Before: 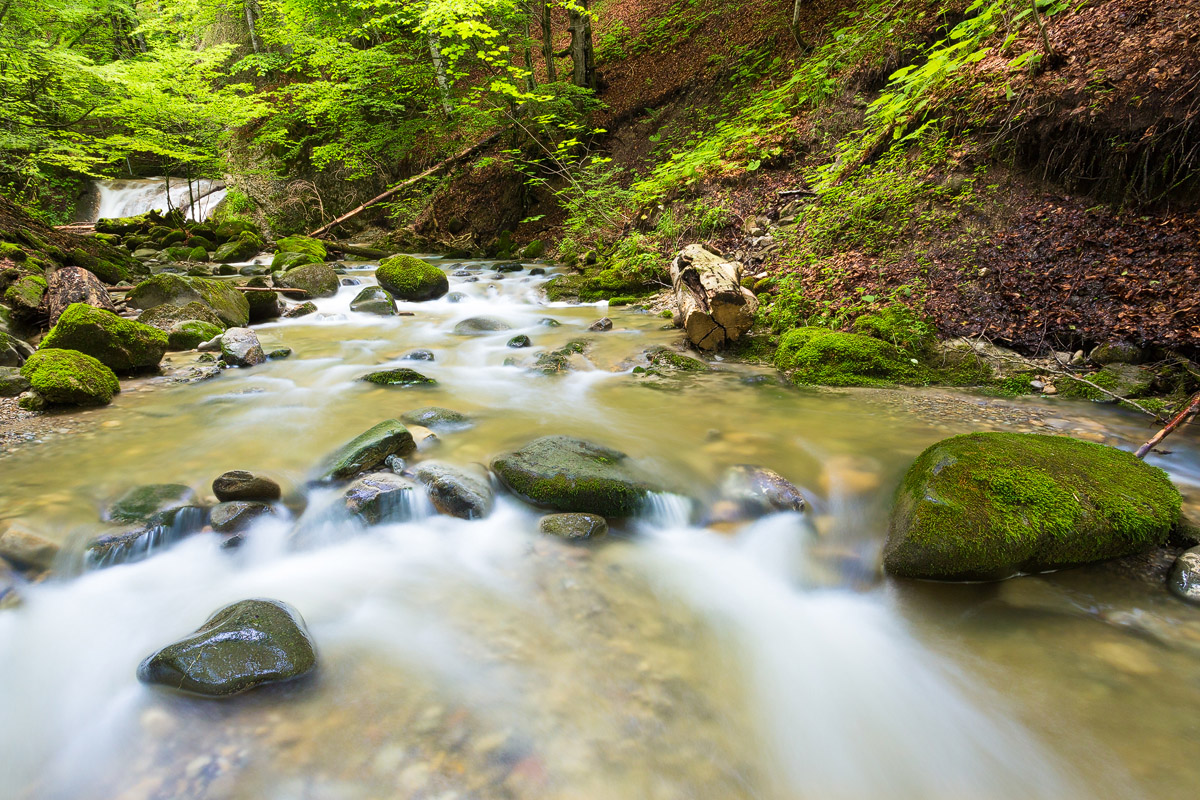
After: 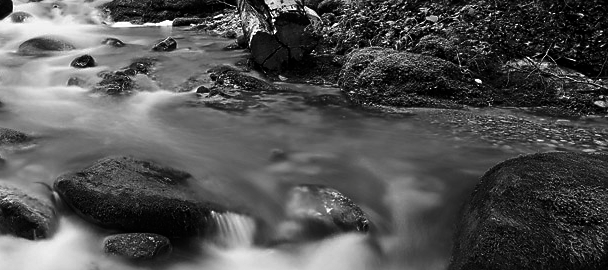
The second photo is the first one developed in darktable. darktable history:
sharpen: radius 1.912, amount 0.41, threshold 1.619
contrast brightness saturation: contrast -0.038, brightness -0.574, saturation -0.999
crop: left 36.368%, top 35.017%, right 12.911%, bottom 31.191%
